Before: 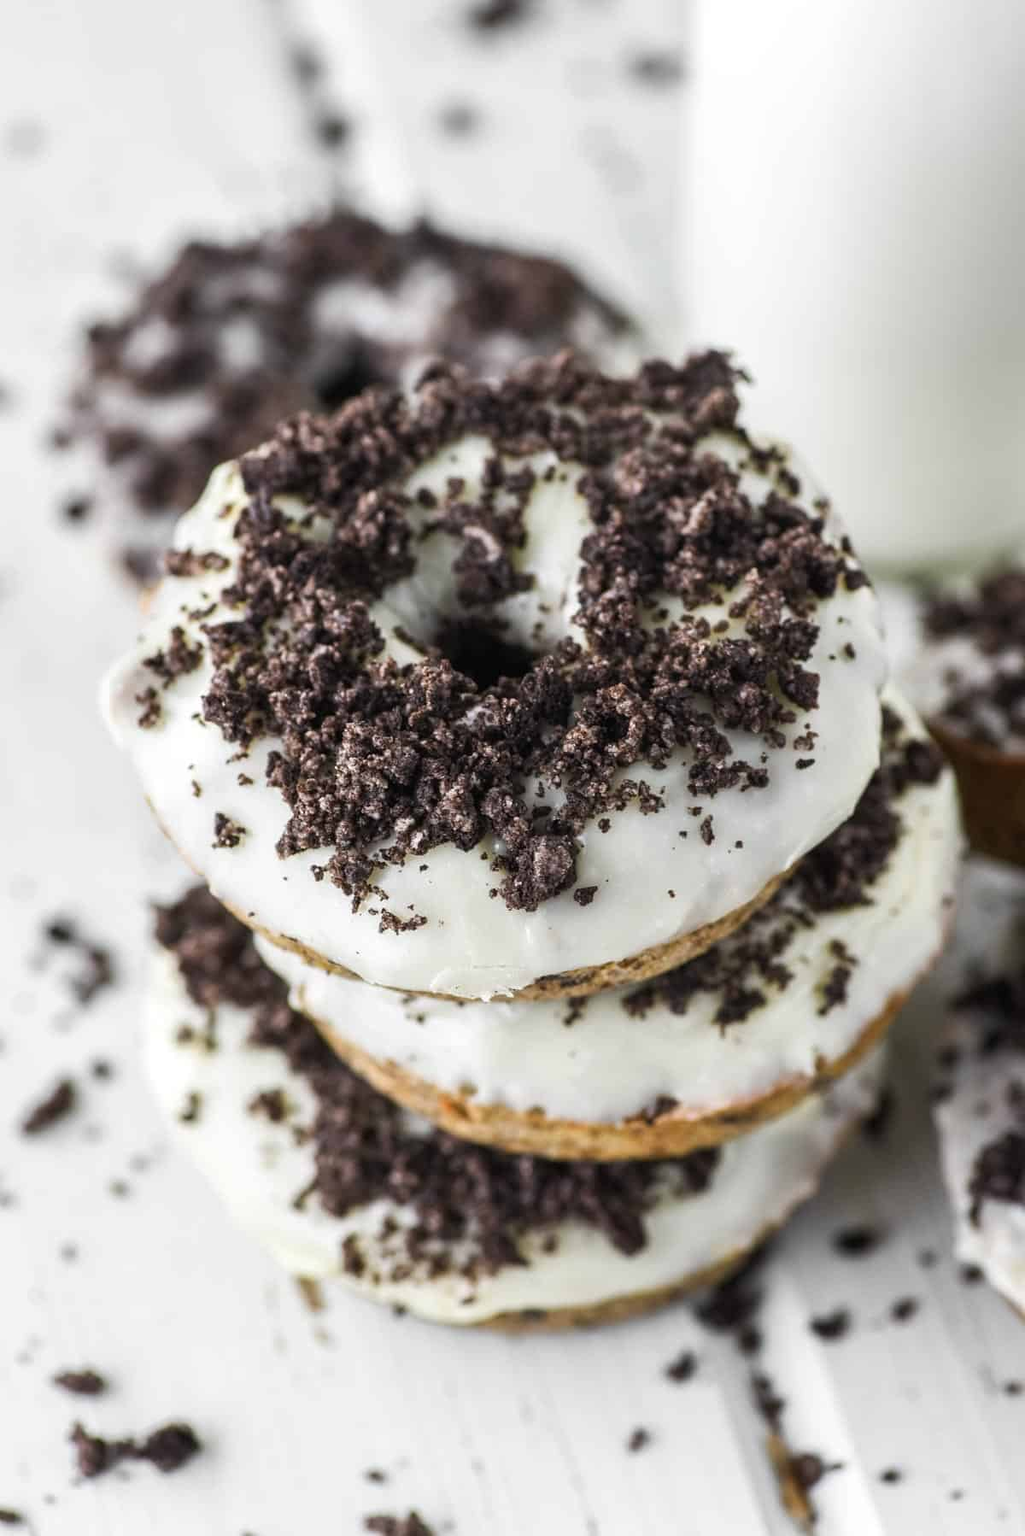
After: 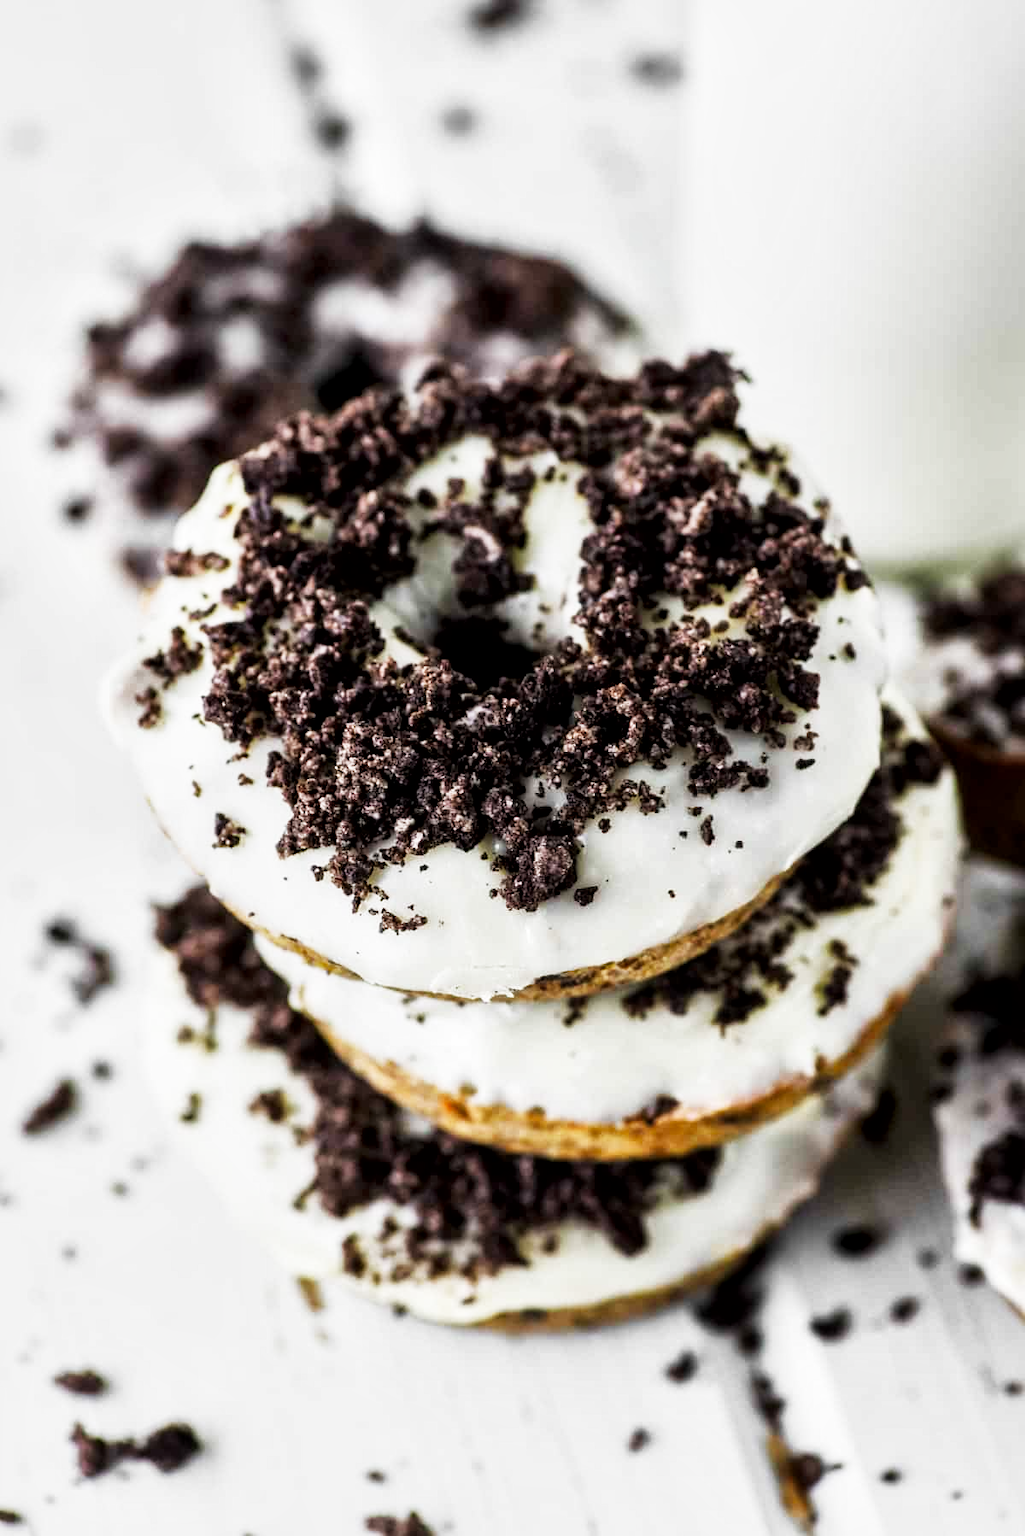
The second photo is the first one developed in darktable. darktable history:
sigmoid: contrast 1.93, skew 0.29, preserve hue 0%
local contrast: mode bilateral grid, contrast 20, coarseness 50, detail 171%, midtone range 0.2
